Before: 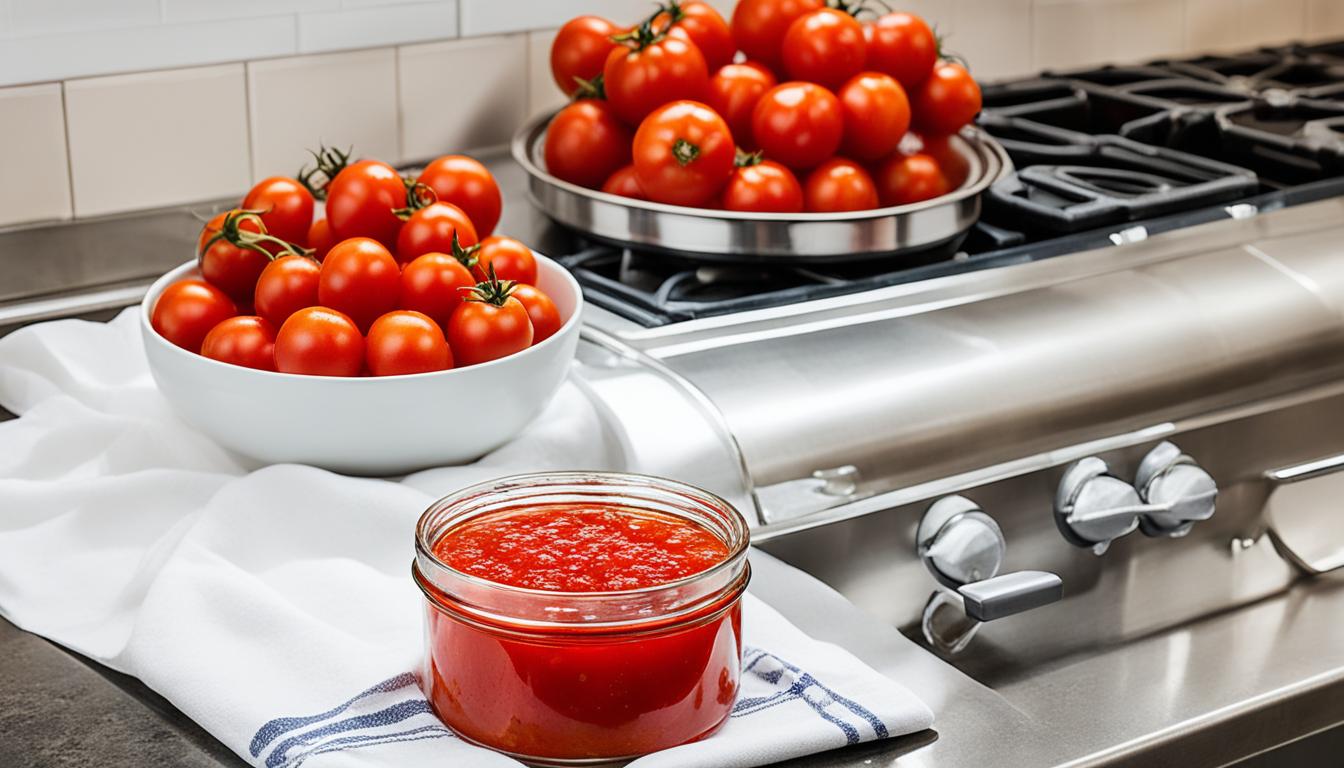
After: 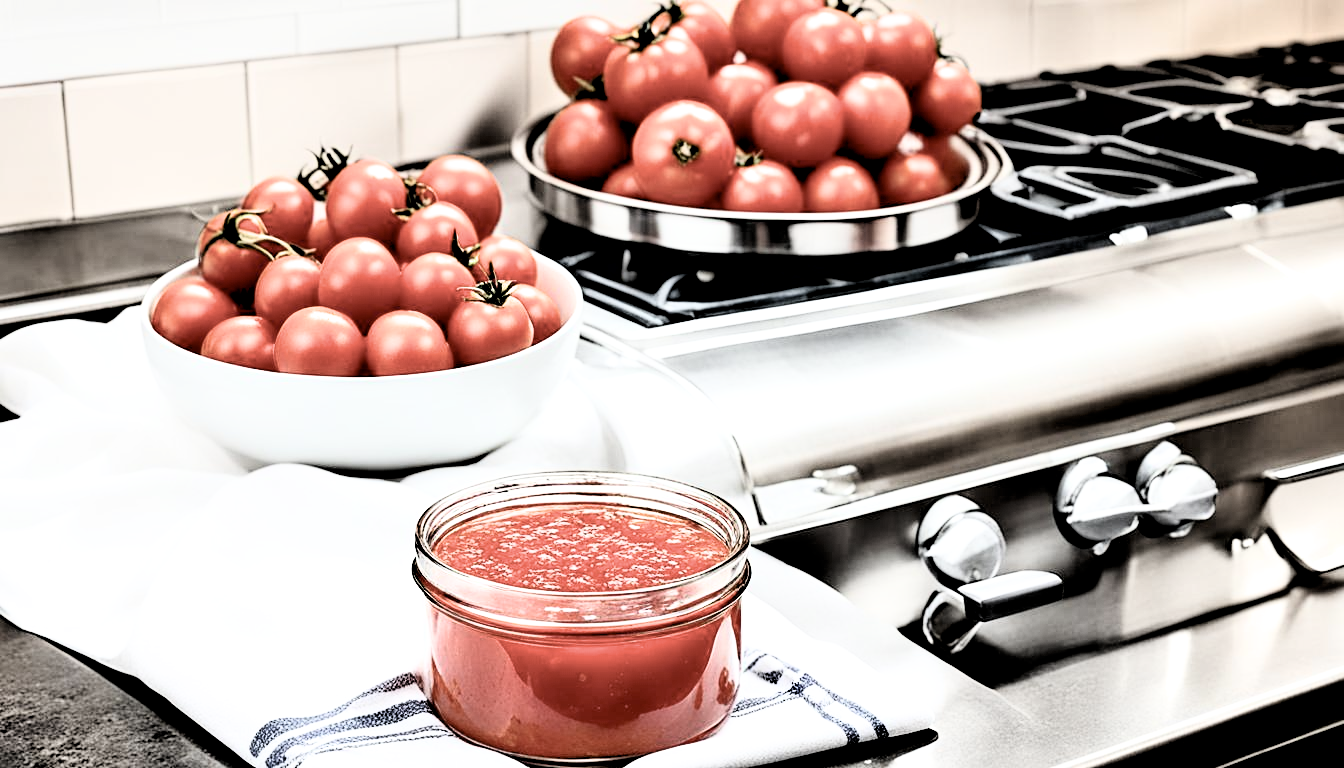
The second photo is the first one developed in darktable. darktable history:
tone equalizer: -7 EV 0.151 EV, -6 EV 0.586 EV, -5 EV 1.14 EV, -4 EV 1.37 EV, -3 EV 1.14 EV, -2 EV 0.6 EV, -1 EV 0.157 EV
contrast brightness saturation: contrast 0.247, saturation -0.311
filmic rgb: black relative exposure -1.03 EV, white relative exposure 2.1 EV, threshold 3.04 EV, hardness 1.49, contrast 2.241, color science v6 (2022), enable highlight reconstruction true
